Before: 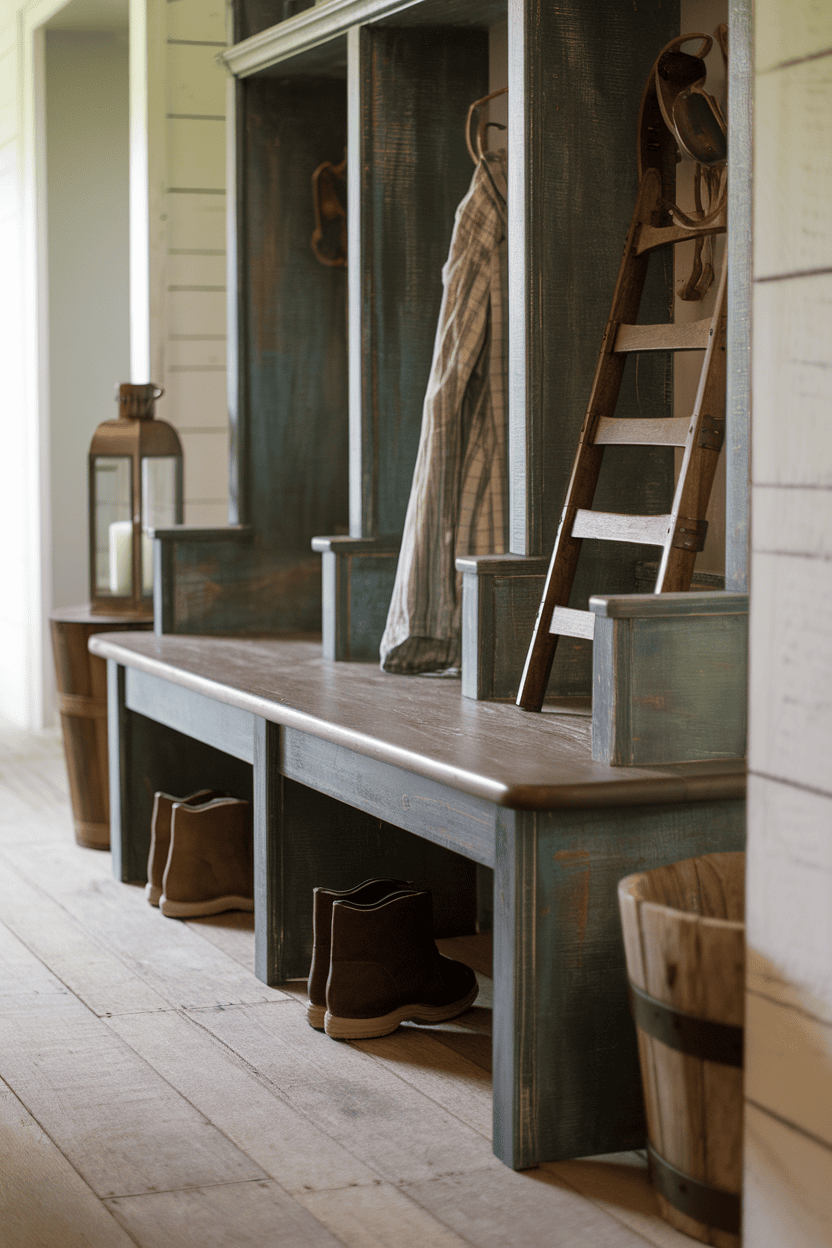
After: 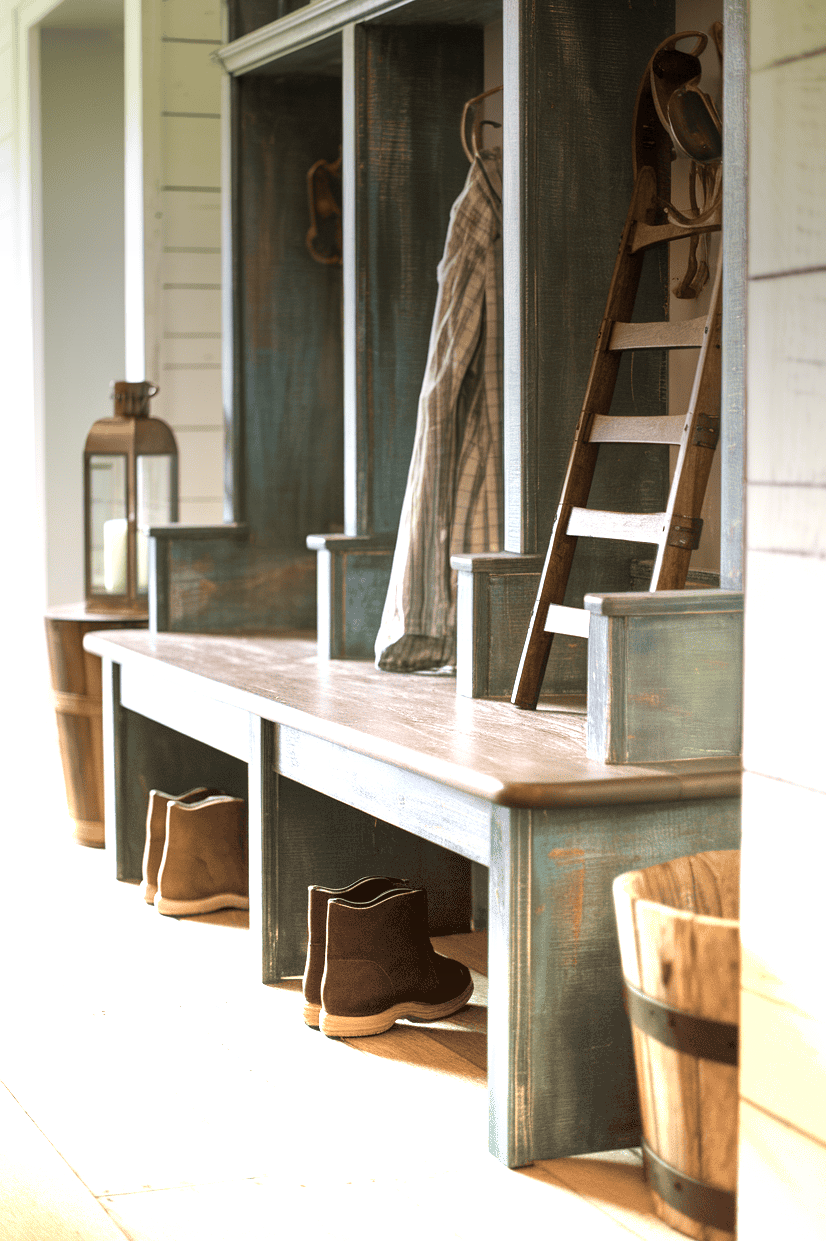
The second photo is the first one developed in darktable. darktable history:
graduated density: density -3.9 EV
crop and rotate: left 0.614%, top 0.179%, bottom 0.309%
